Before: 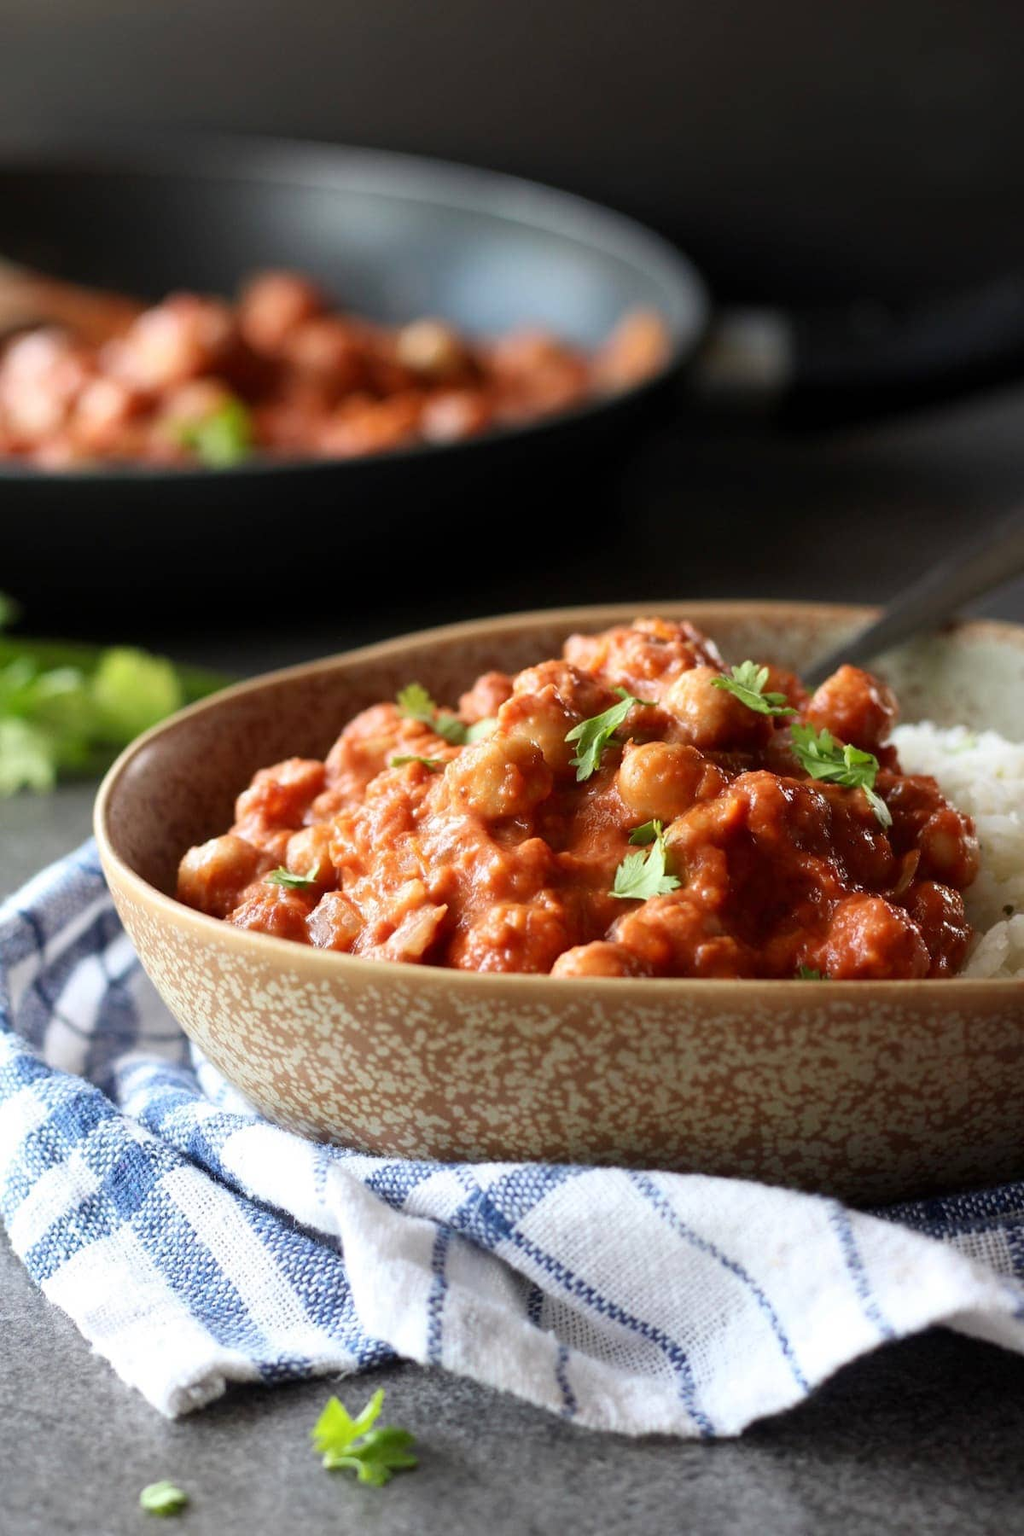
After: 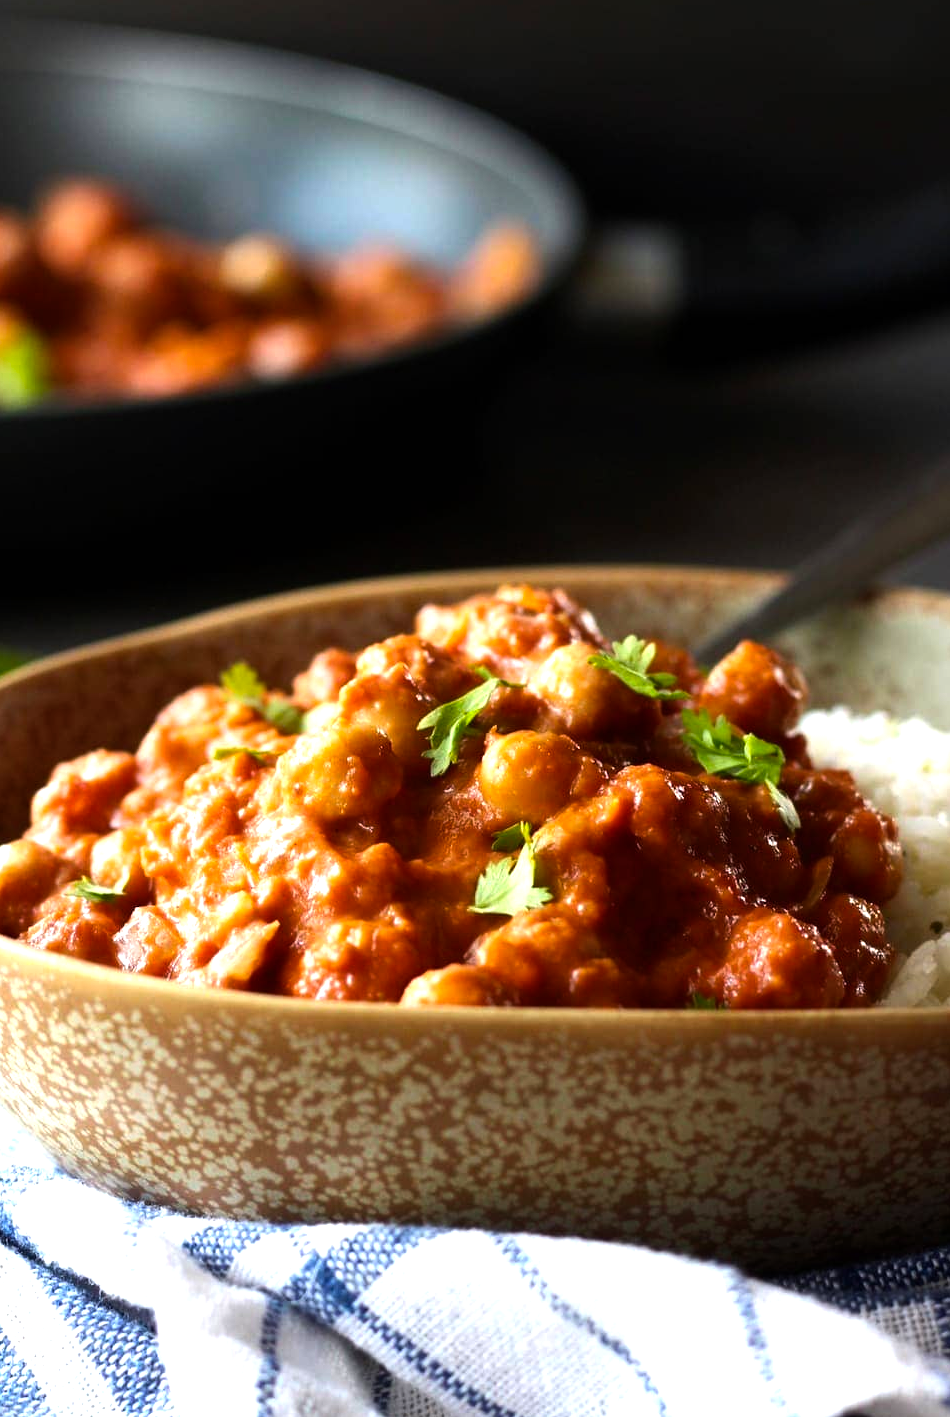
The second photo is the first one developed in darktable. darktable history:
color balance rgb: power › luminance -3.952%, power › hue 143.15°, linear chroma grading › global chroma 15.353%, perceptual saturation grading › global saturation 0.47%, perceptual brilliance grading › global brilliance -5.814%, perceptual brilliance grading › highlights 24.437%, perceptual brilliance grading › mid-tones 7.124%, perceptual brilliance grading › shadows -4.67%, global vibrance 20%
crop and rotate: left 20.465%, top 7.762%, right 0.354%, bottom 13.485%
